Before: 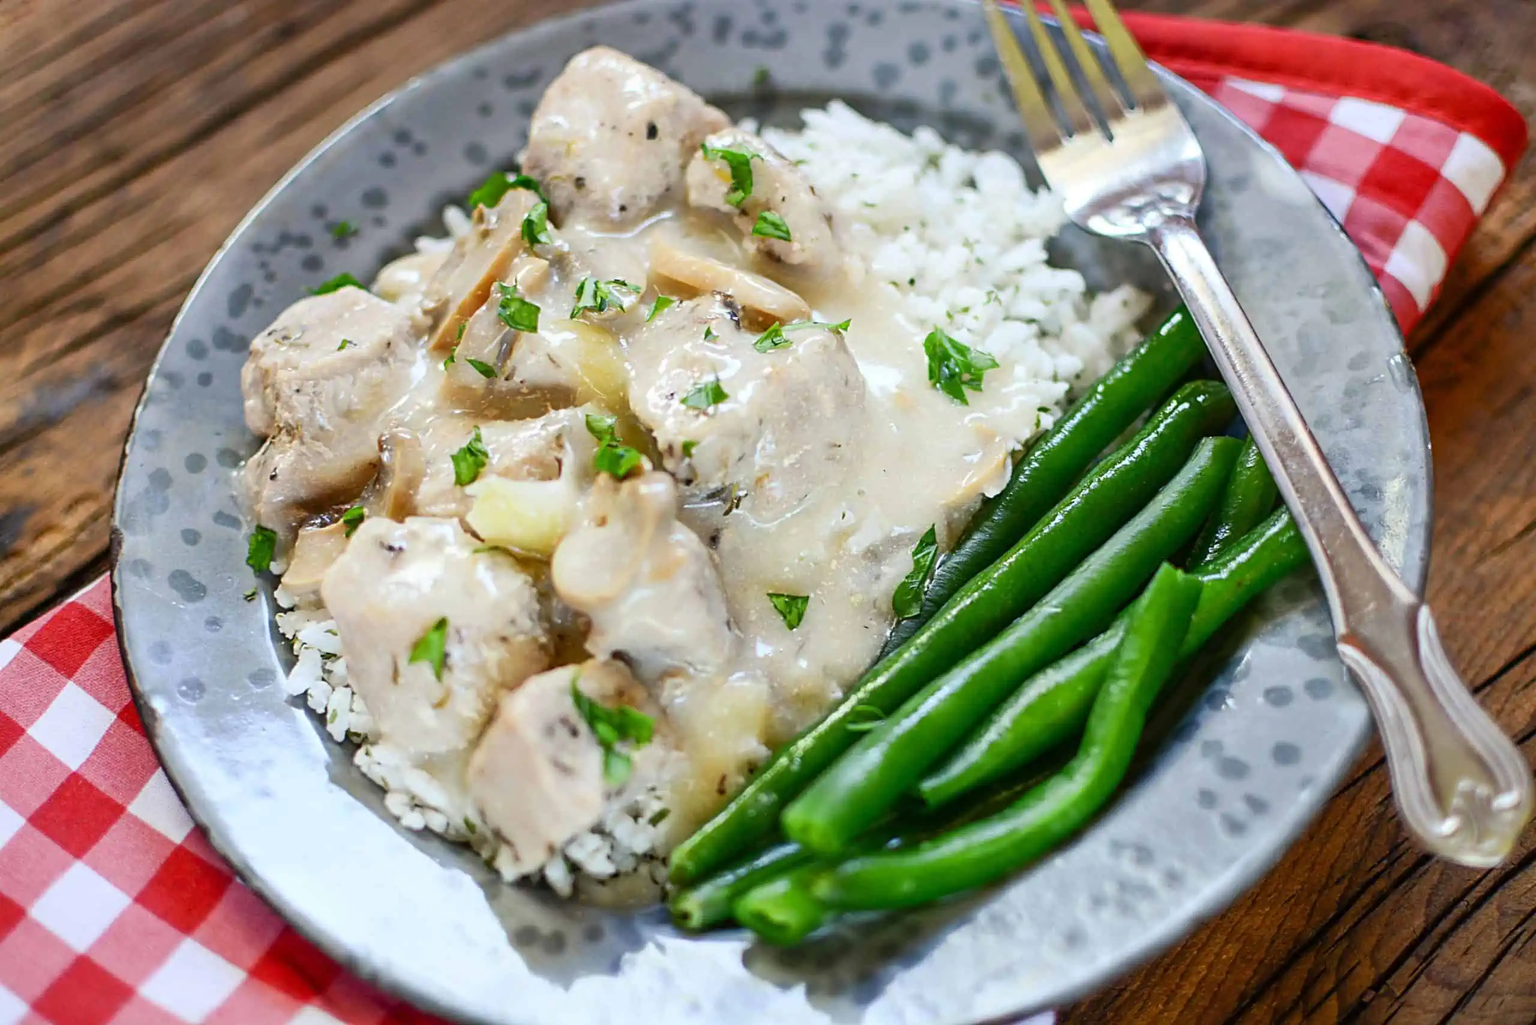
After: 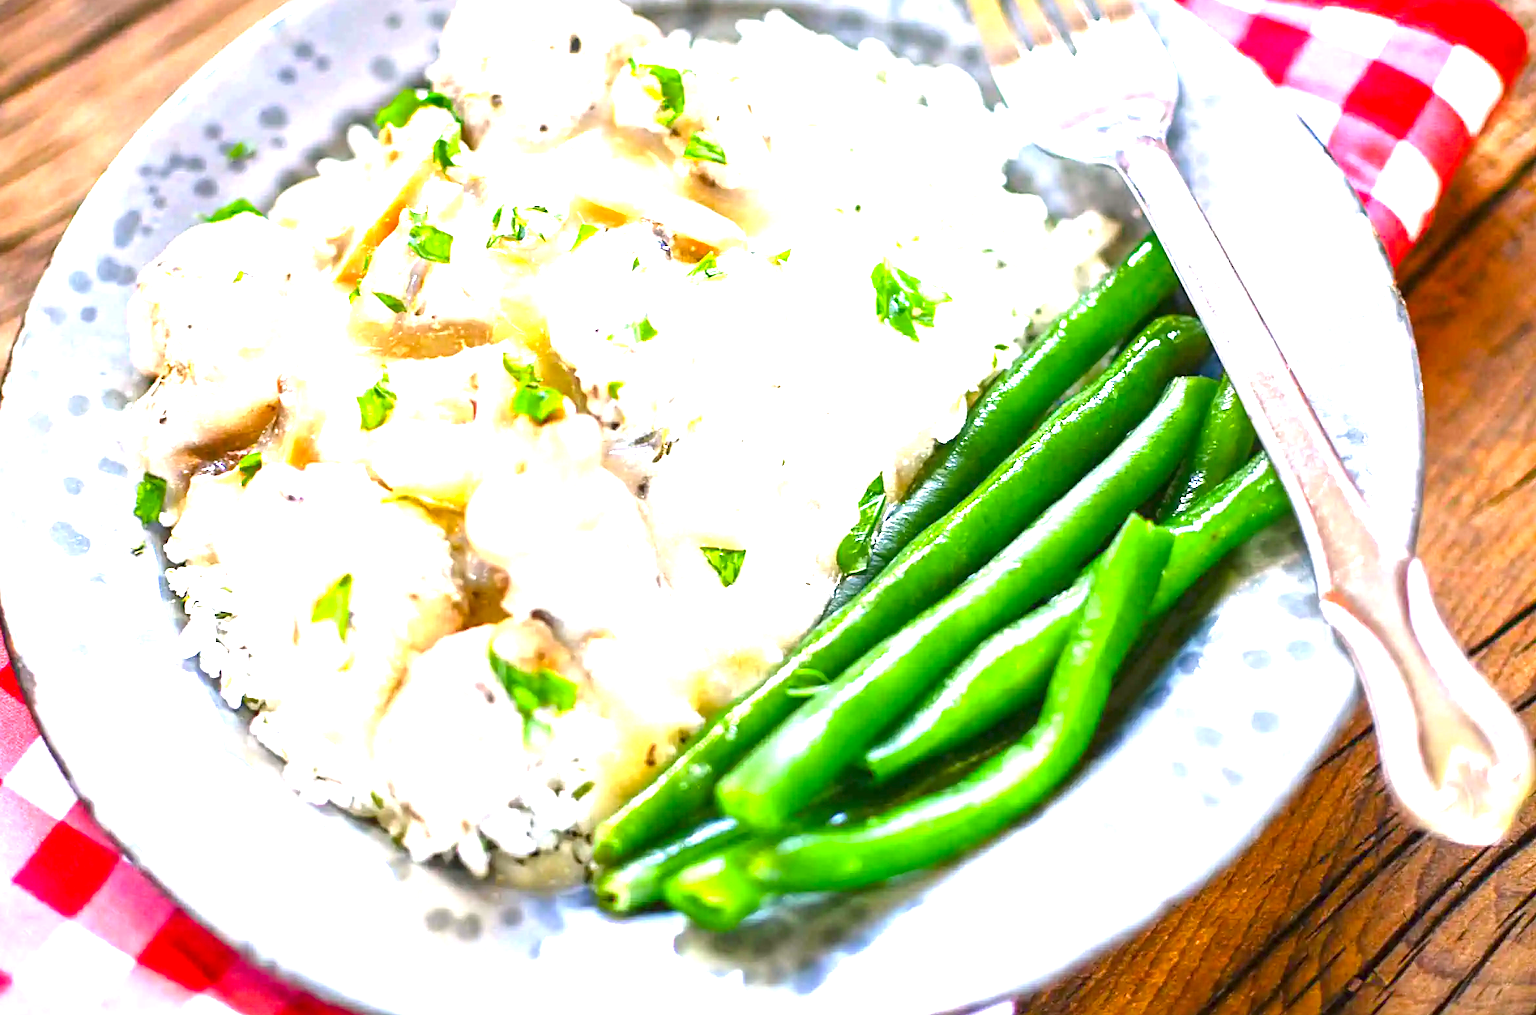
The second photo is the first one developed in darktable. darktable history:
exposure: black level correction 0, exposure 1.995 EV, compensate highlight preservation false
crop and rotate: left 8.056%, top 8.912%
color balance rgb: power › hue 62.94°, highlights gain › chroma 1.486%, highlights gain › hue 306.73°, perceptual saturation grading › global saturation 19.516%
